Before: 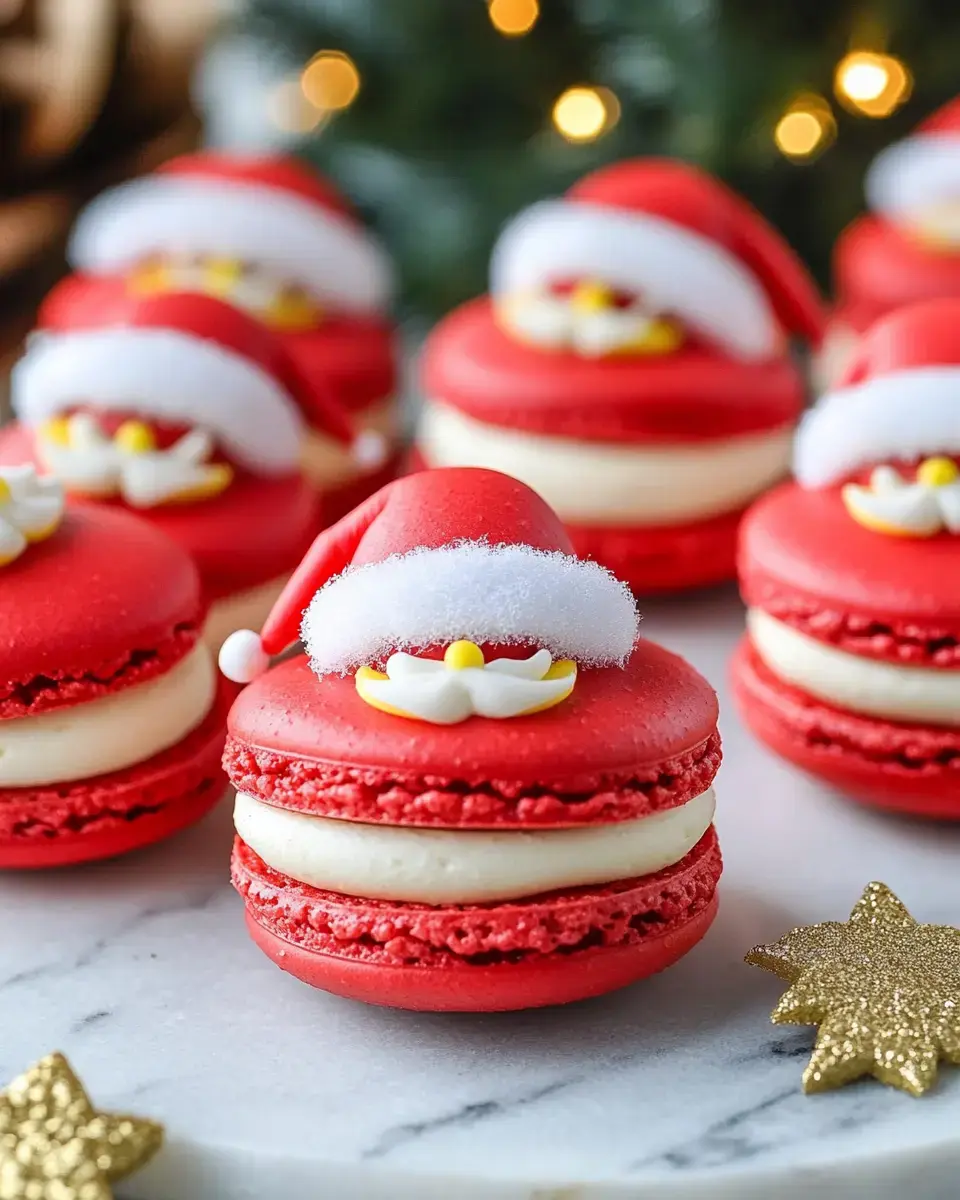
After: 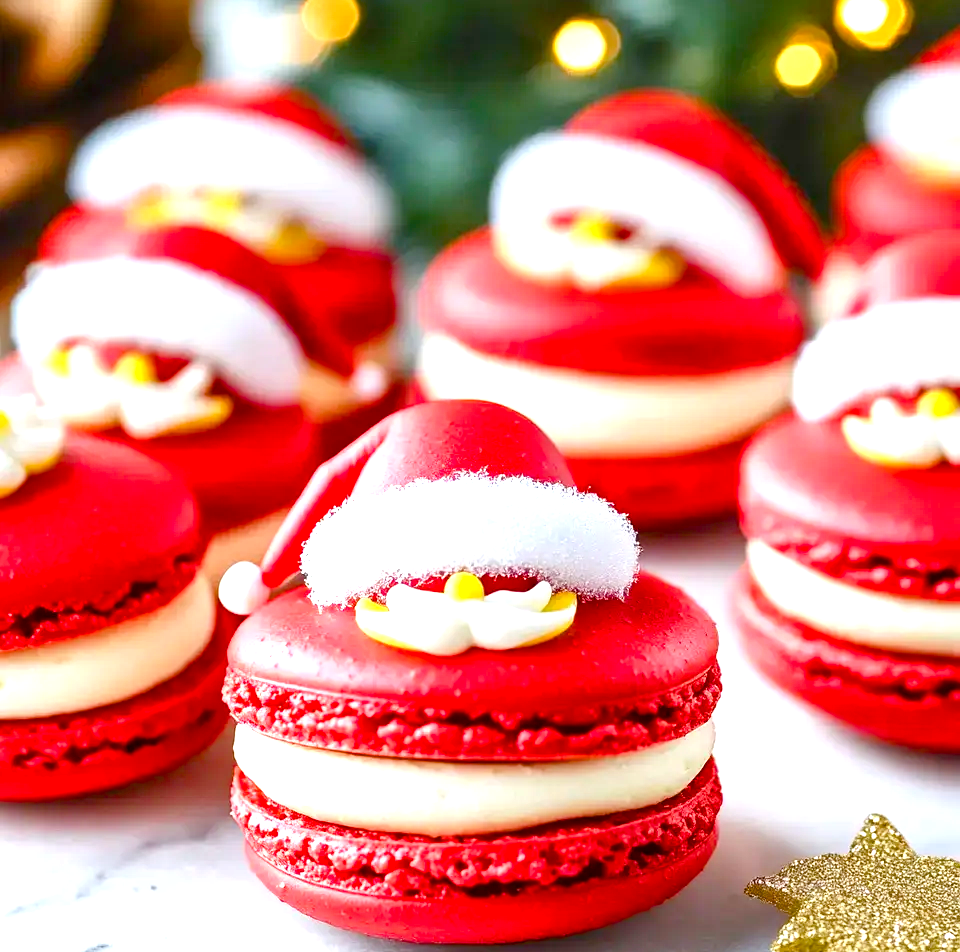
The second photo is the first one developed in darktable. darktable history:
color balance rgb: perceptual saturation grading › global saturation 35%, perceptual saturation grading › highlights -25%, perceptual saturation grading › shadows 50%
local contrast: mode bilateral grid, contrast 20, coarseness 50, detail 120%, midtone range 0.2
crop and rotate: top 5.667%, bottom 14.937%
exposure: exposure 1 EV, compensate highlight preservation false
